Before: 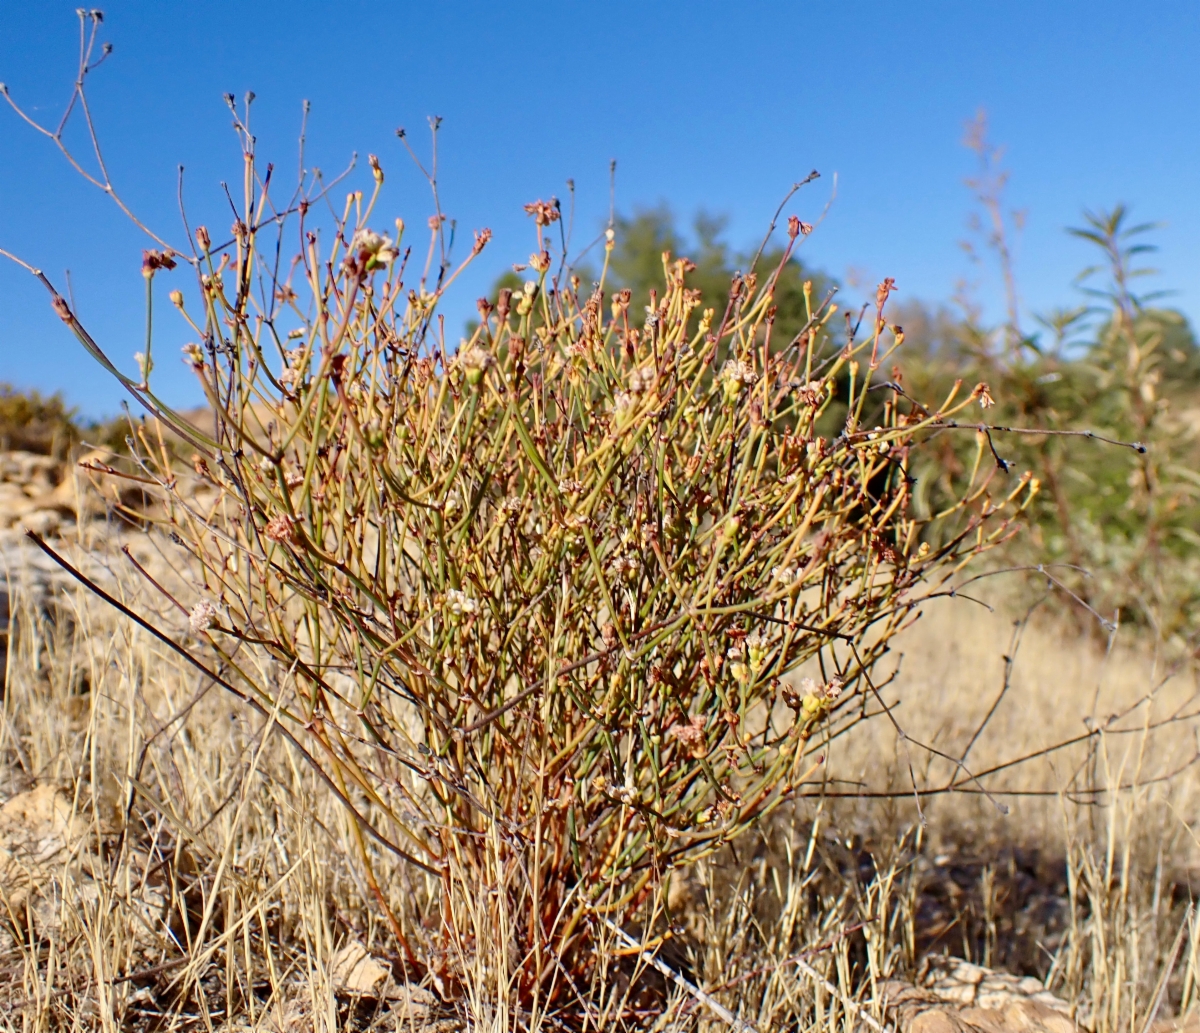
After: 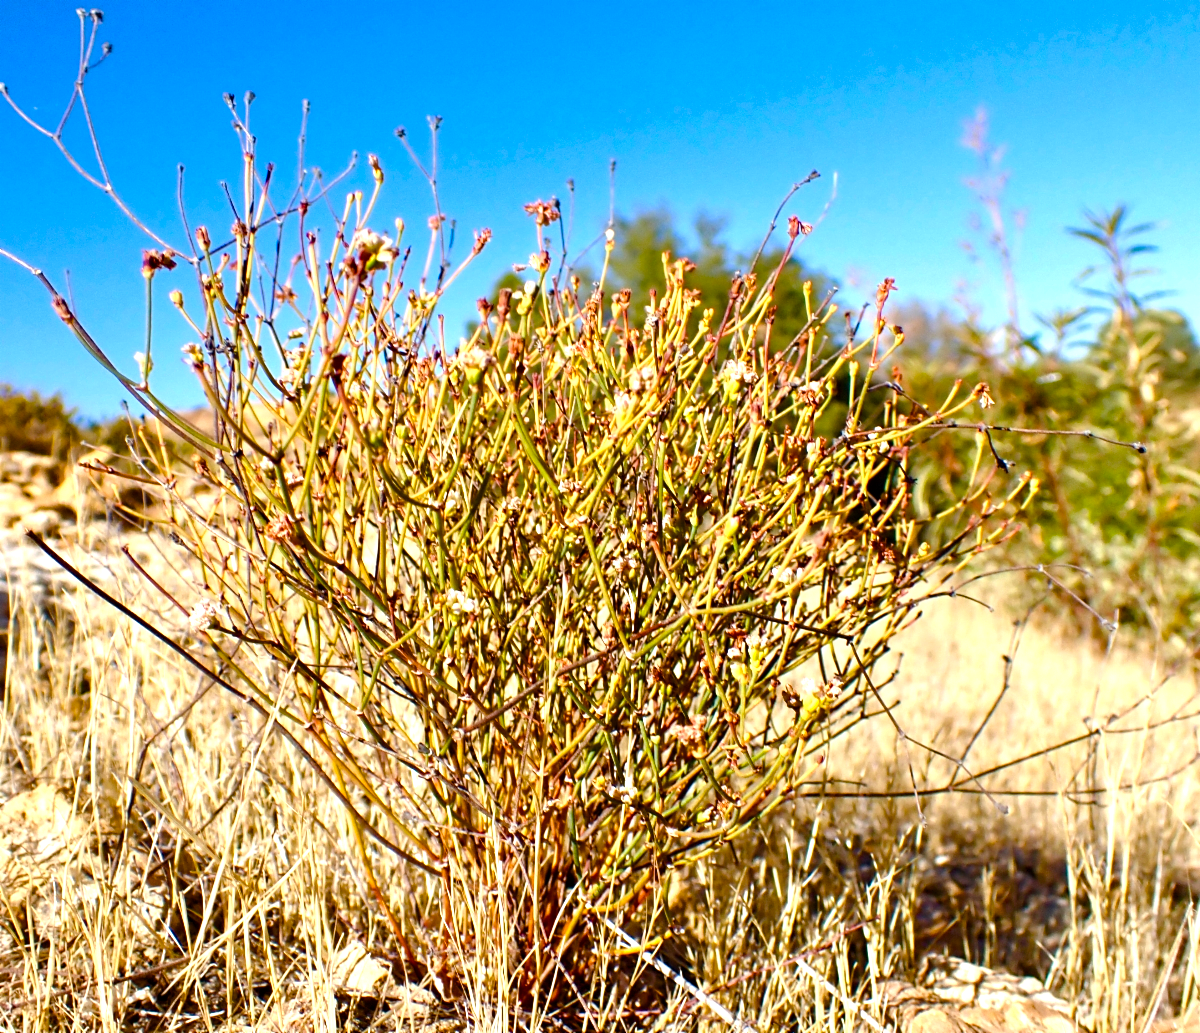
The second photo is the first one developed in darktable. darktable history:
color balance rgb: shadows lift › chroma 3.731%, shadows lift › hue 90.19°, perceptual saturation grading › global saturation 35.116%, perceptual saturation grading › highlights -25.555%, perceptual saturation grading › shadows 50.003%, perceptual brilliance grading › global brilliance 12.333%, perceptual brilliance grading › highlights 14.823%
